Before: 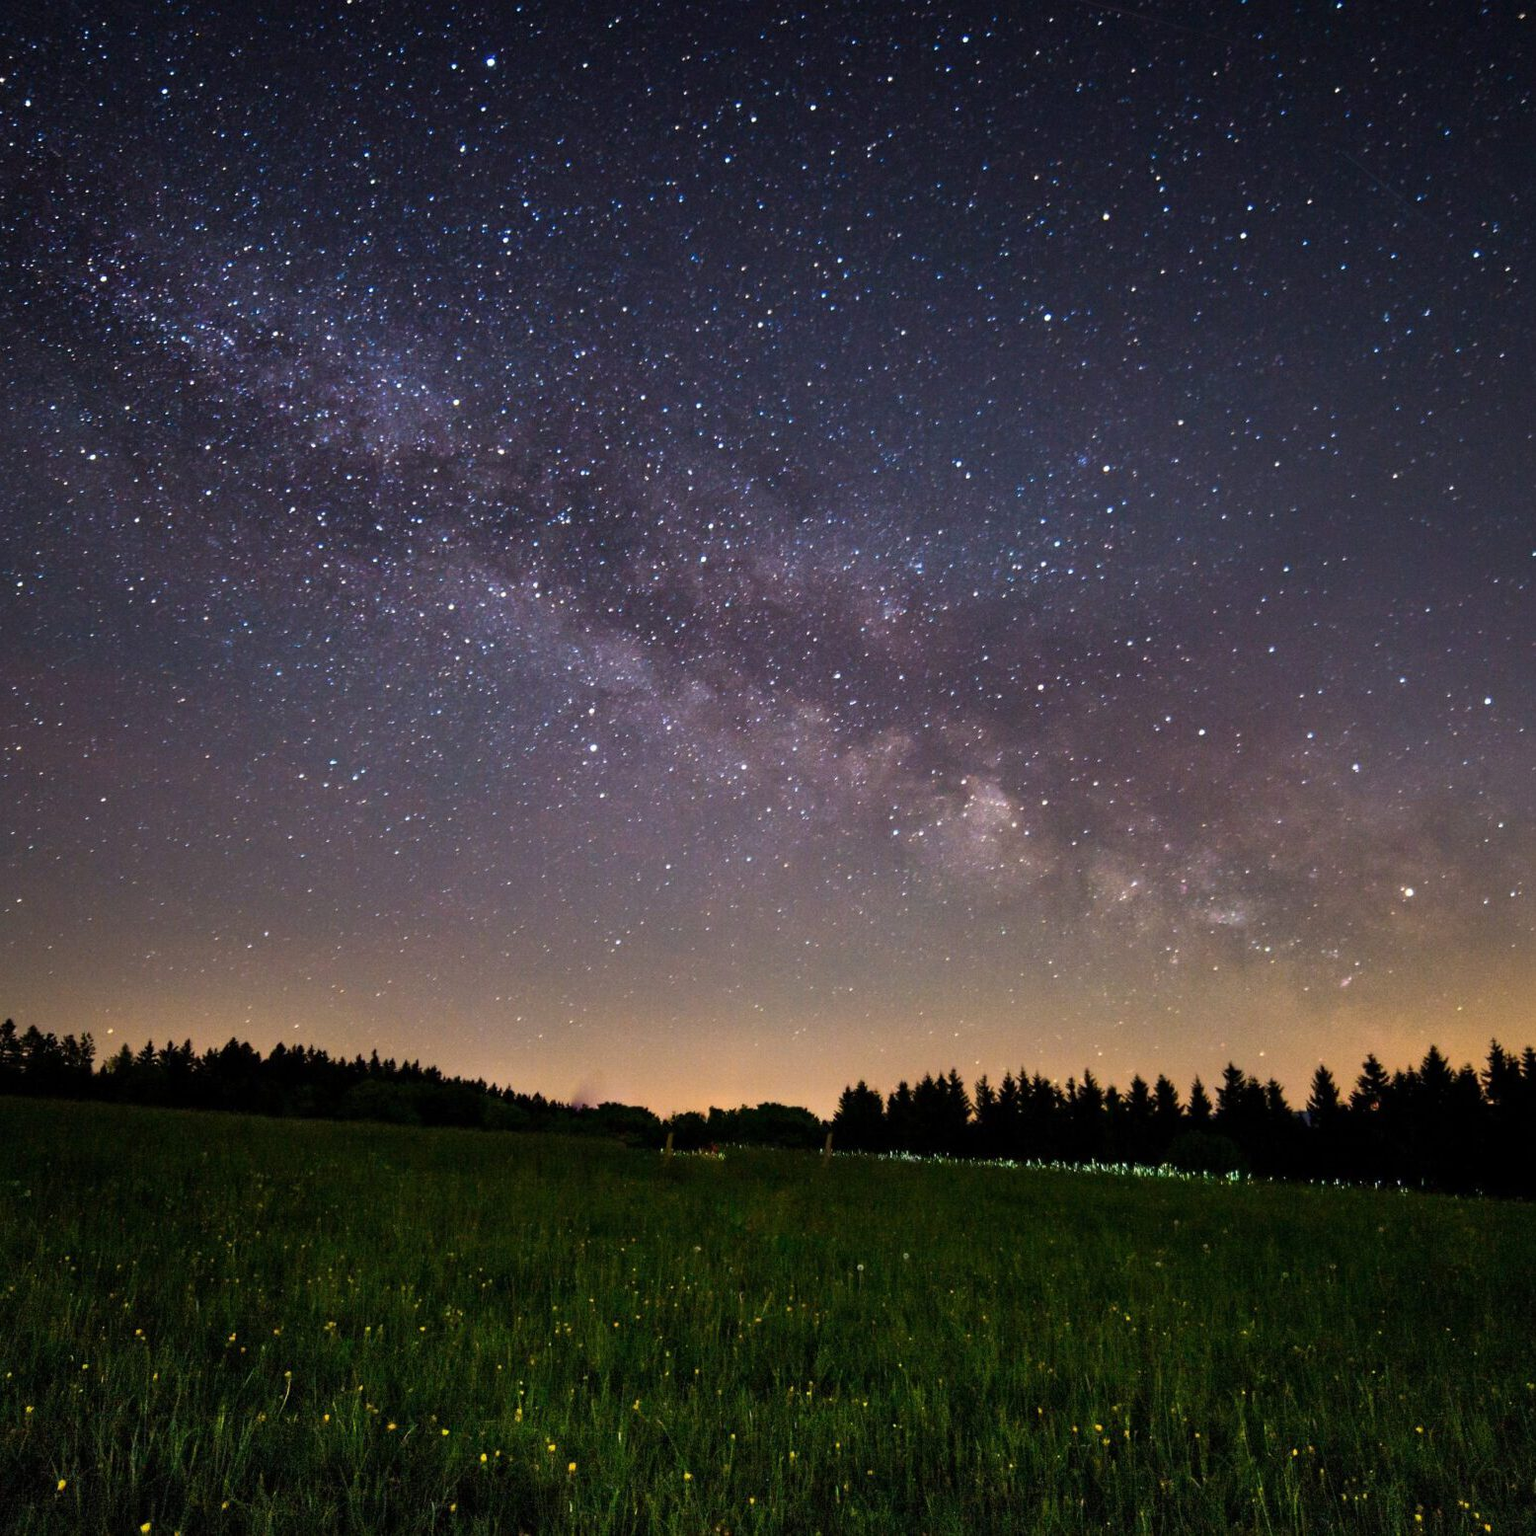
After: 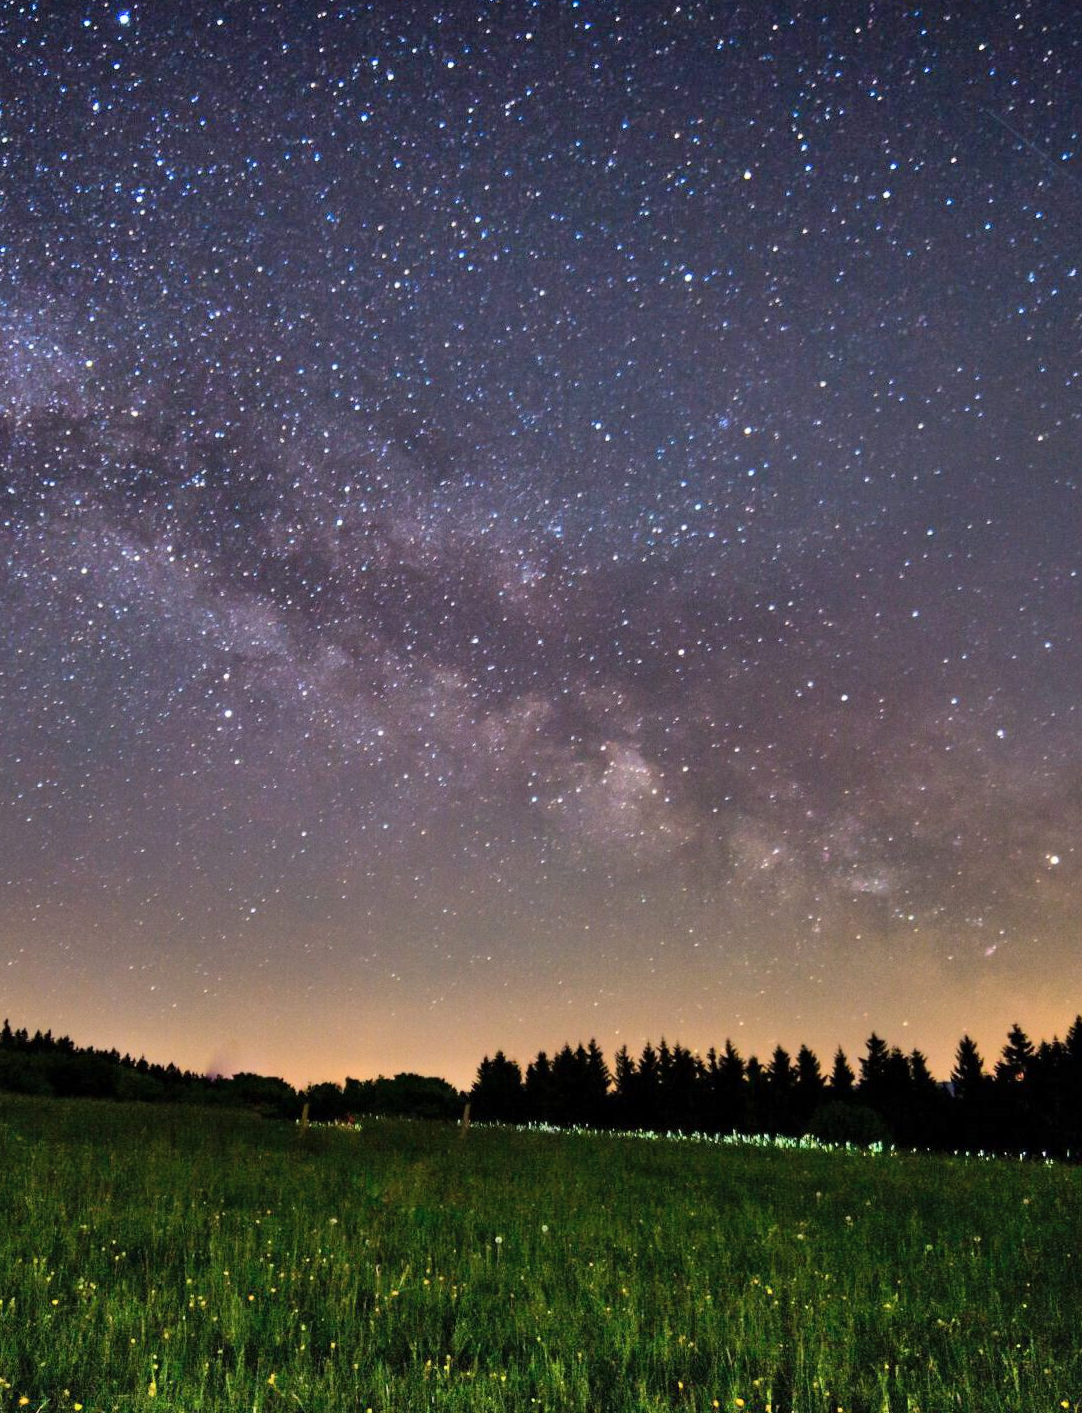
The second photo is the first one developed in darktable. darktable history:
shadows and highlights: shadows 60, soften with gaussian
crop and rotate: left 24.034%, top 2.838%, right 6.406%, bottom 6.299%
